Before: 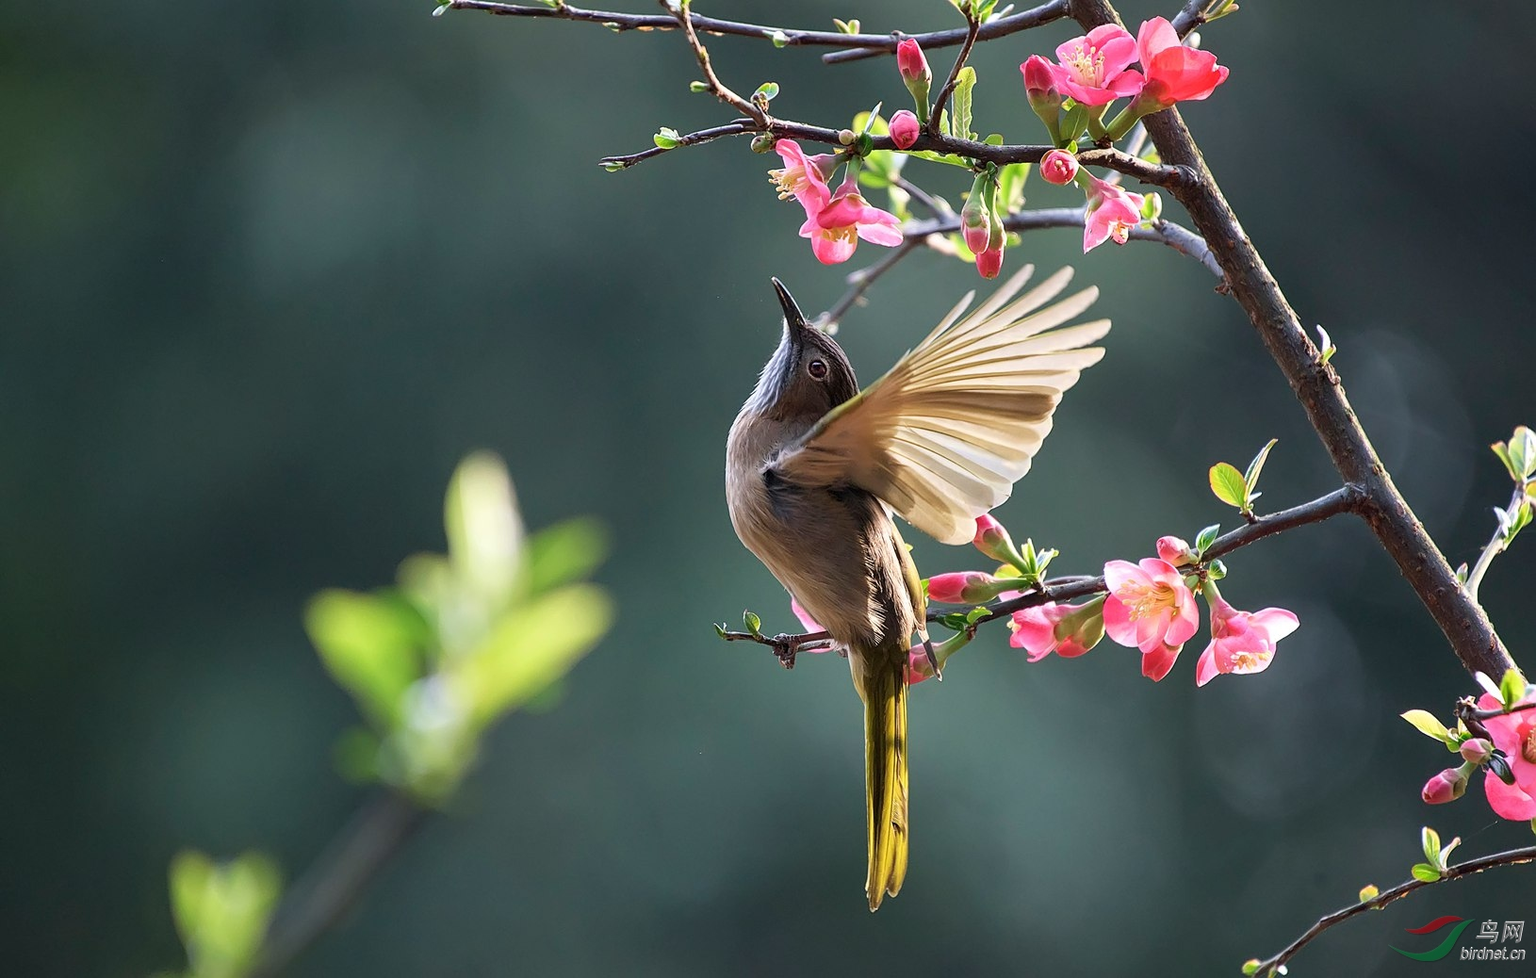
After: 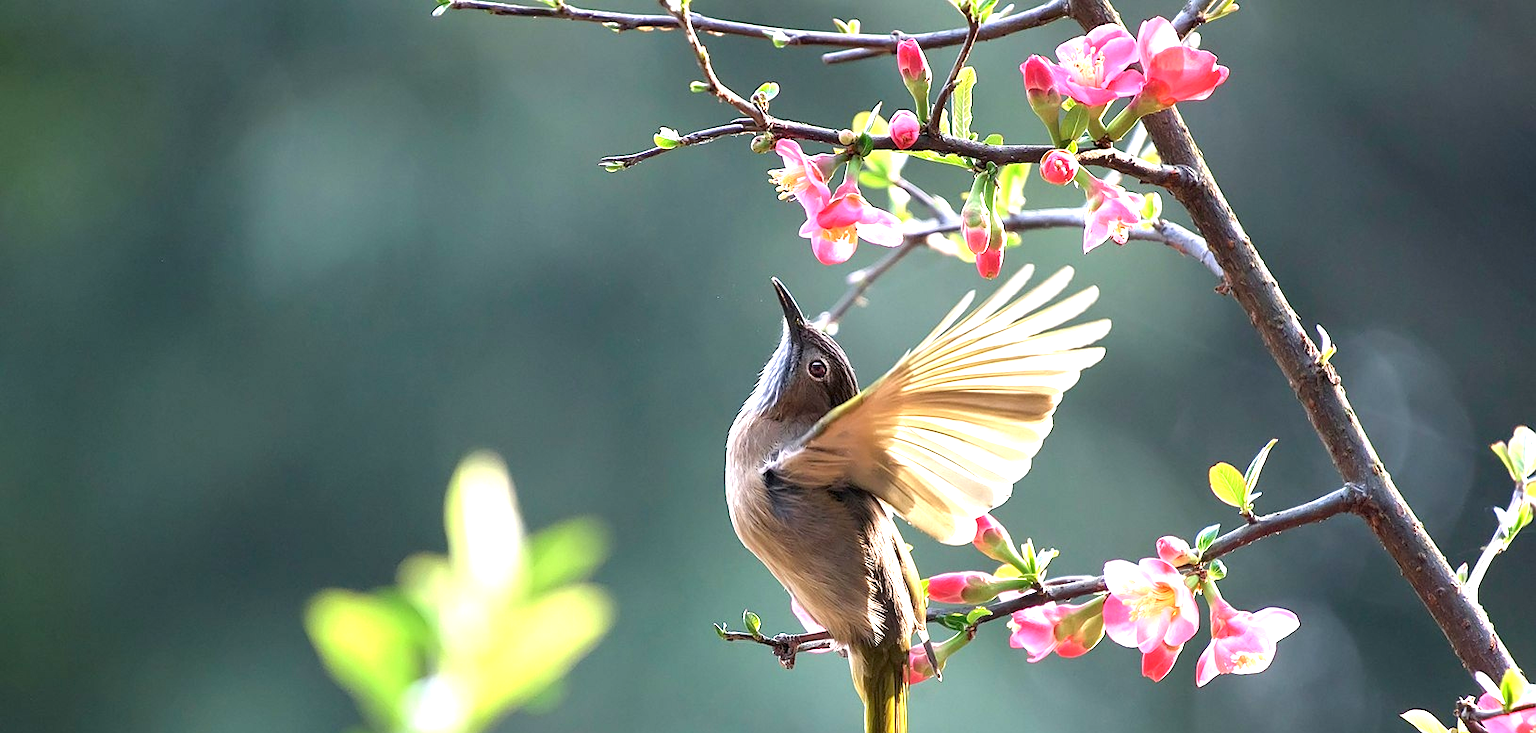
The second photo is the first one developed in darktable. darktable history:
crop: bottom 24.993%
exposure: black level correction 0.001, exposure 1.13 EV, compensate exposure bias true, compensate highlight preservation false
